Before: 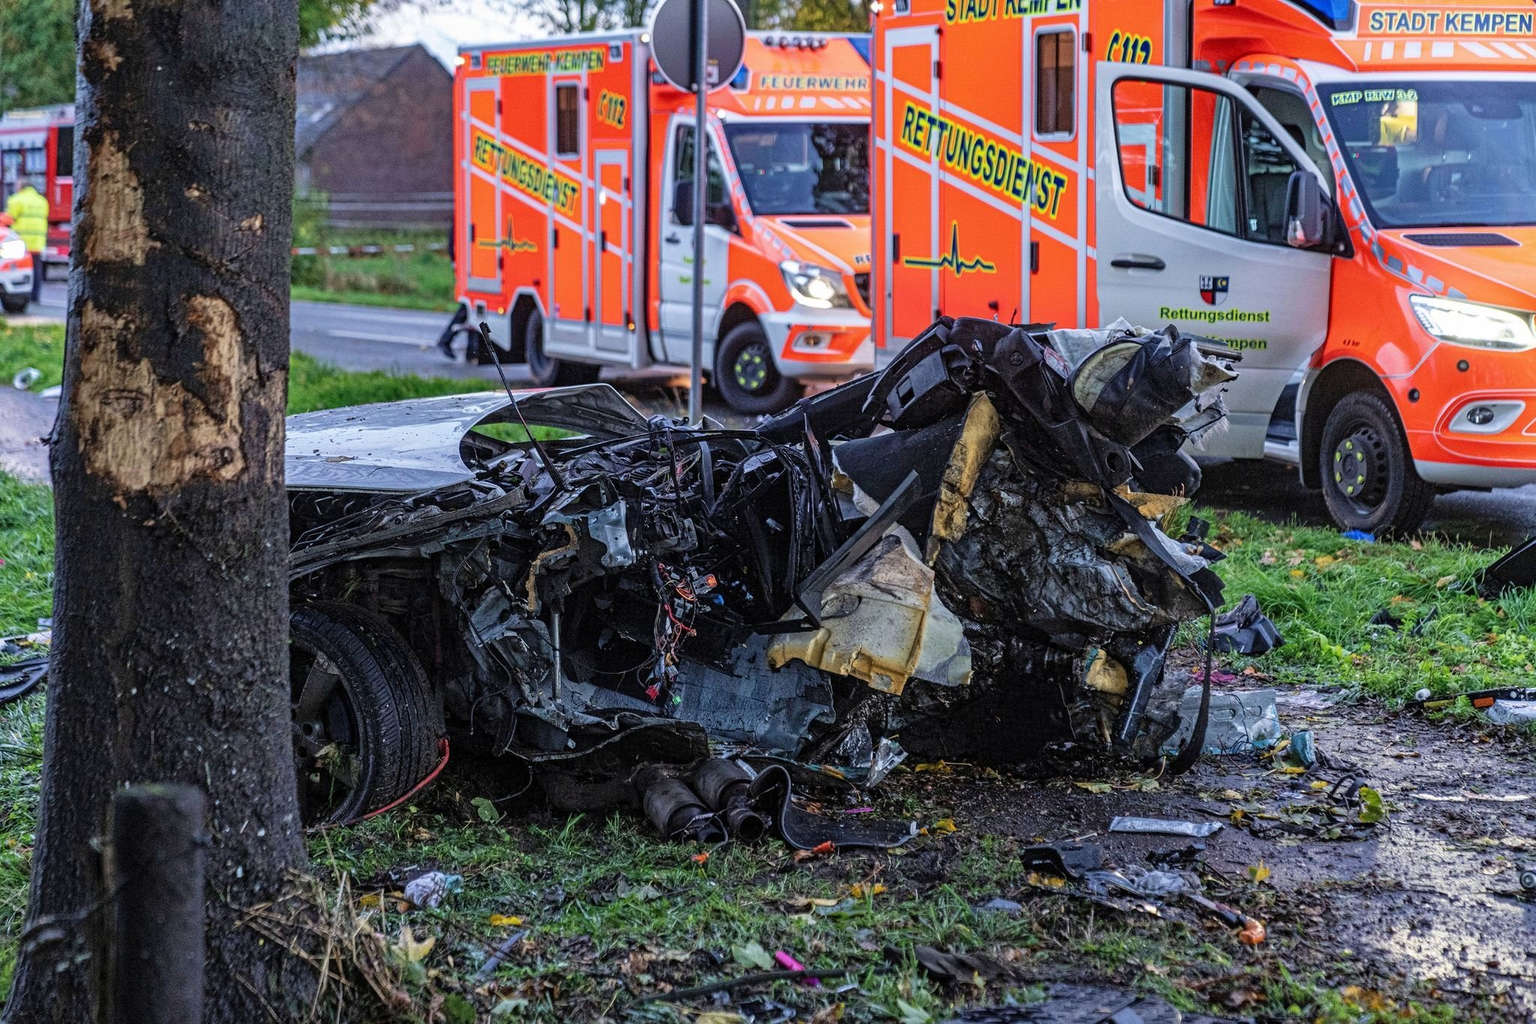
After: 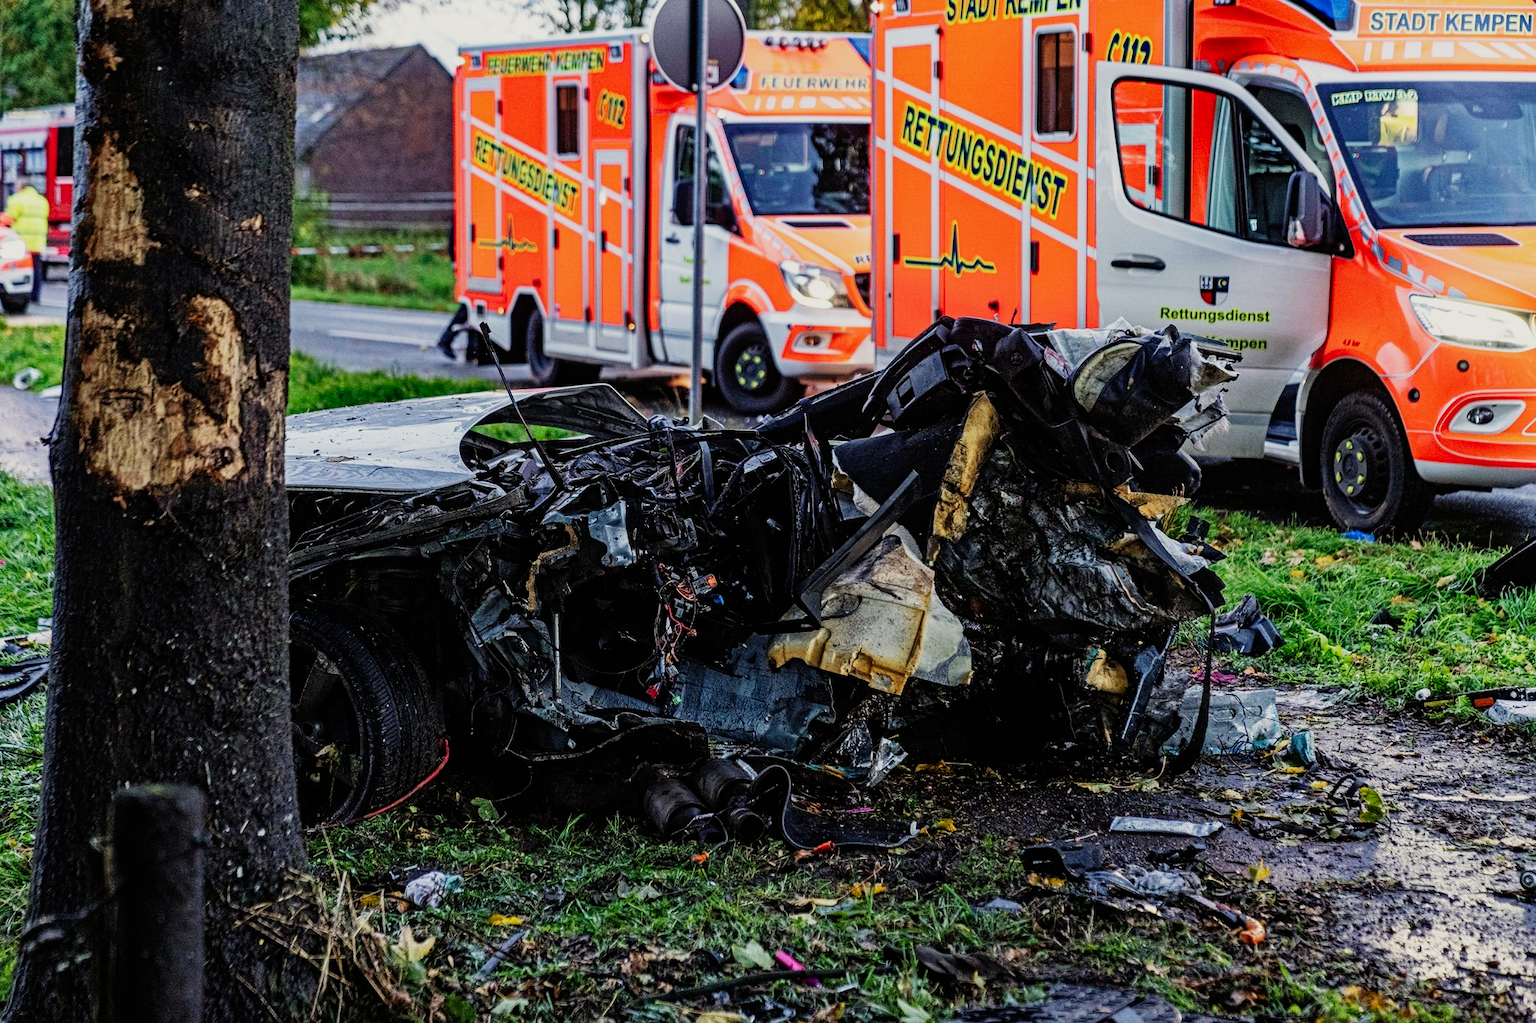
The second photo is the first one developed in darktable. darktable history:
sigmoid: contrast 1.81, skew -0.21, preserve hue 0%, red attenuation 0.1, red rotation 0.035, green attenuation 0.1, green rotation -0.017, blue attenuation 0.15, blue rotation -0.052, base primaries Rec2020
white balance: red 1.029, blue 0.92
